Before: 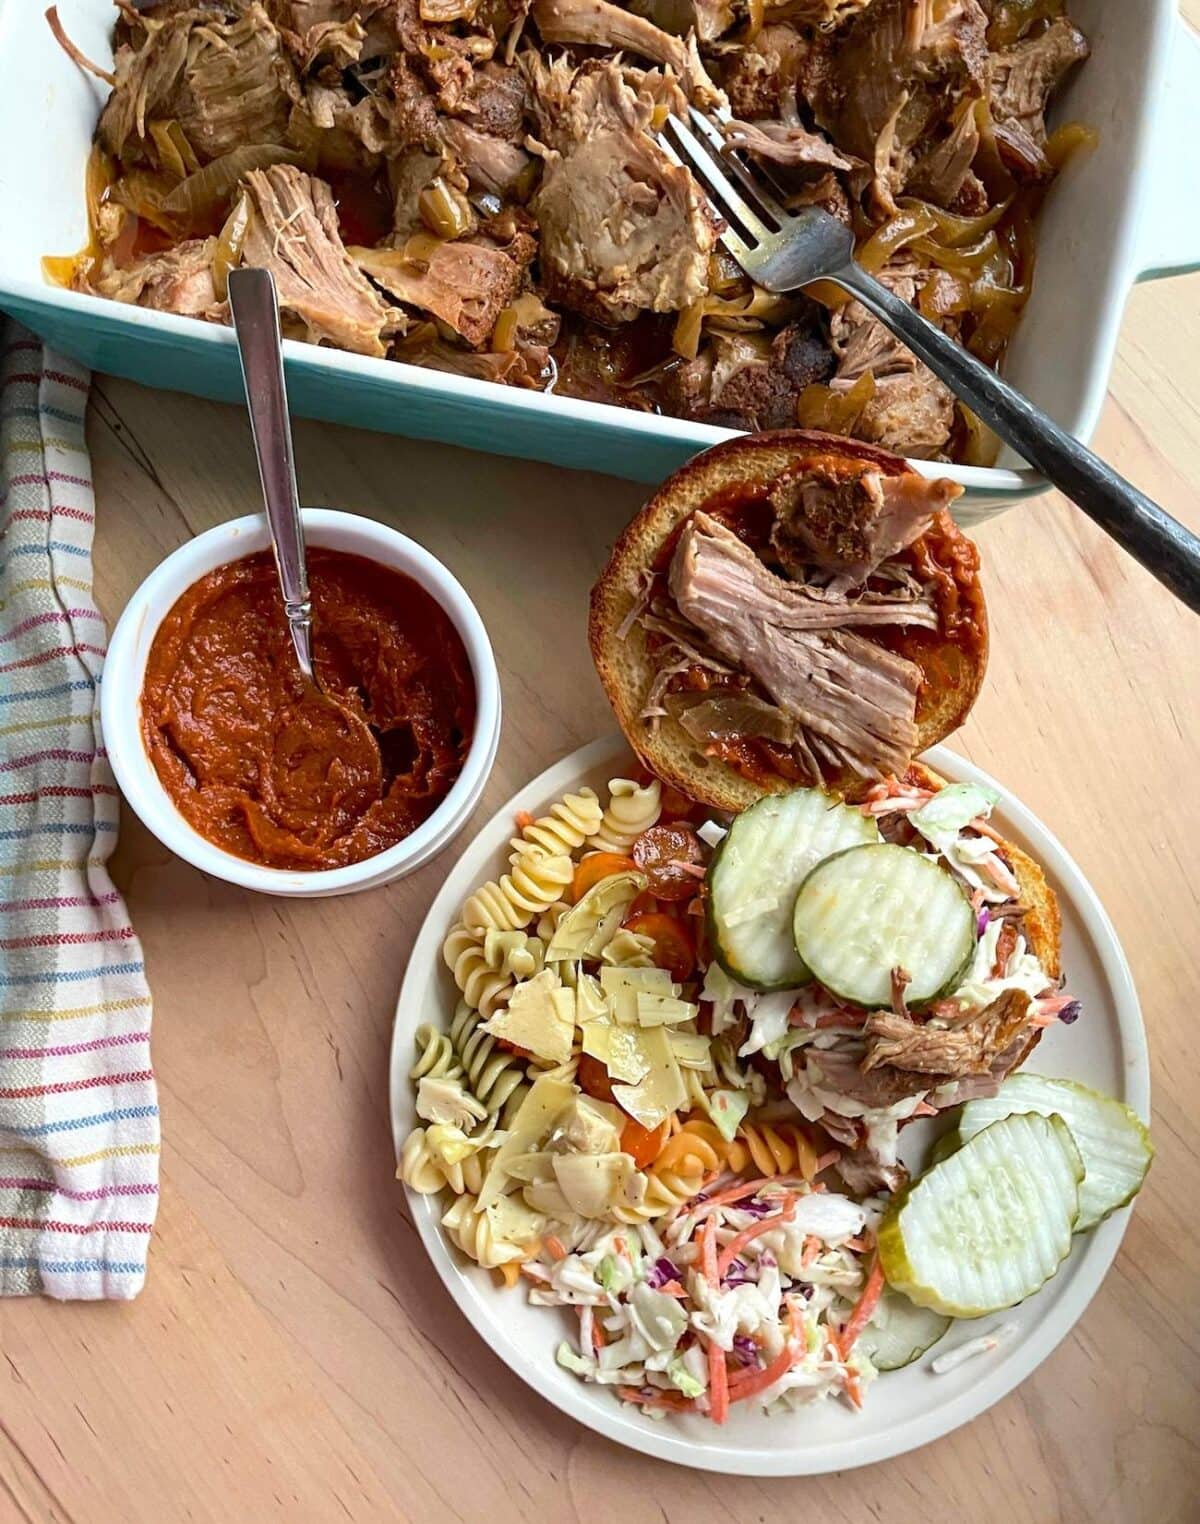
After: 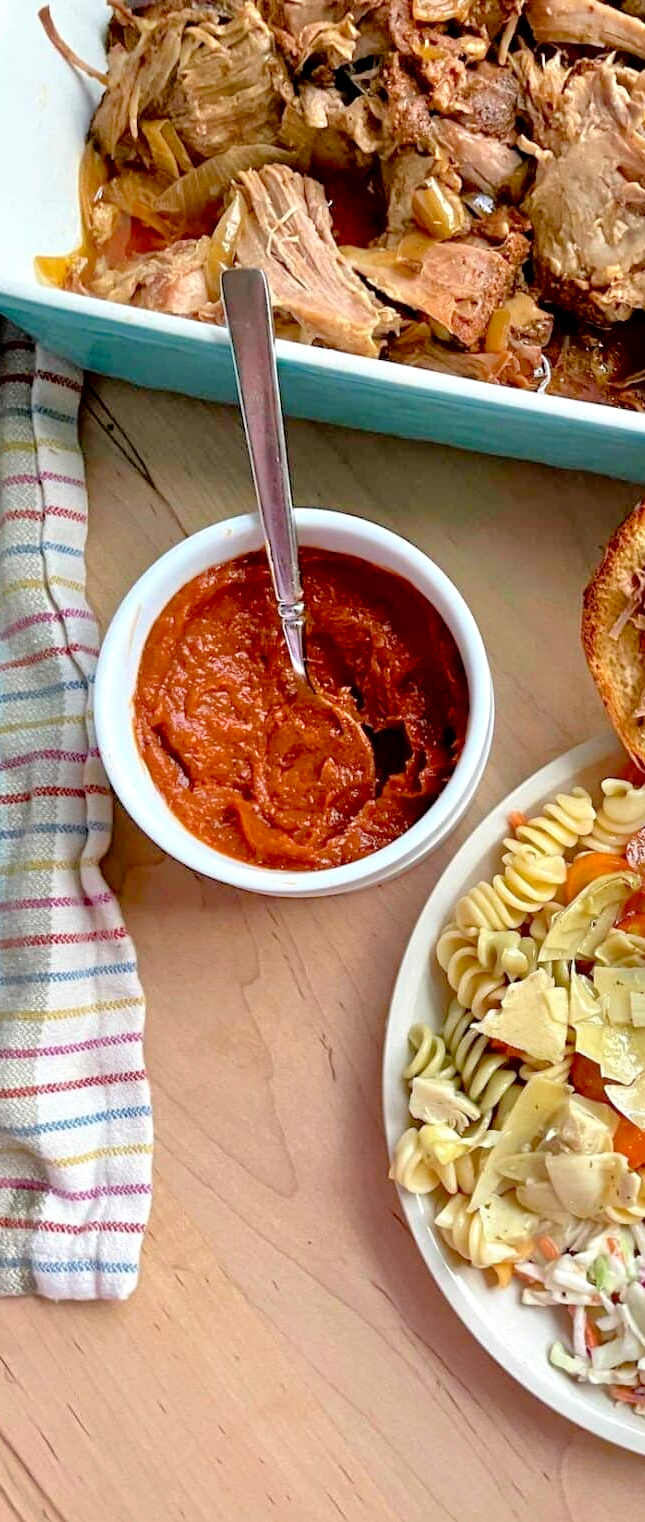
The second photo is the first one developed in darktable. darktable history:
exposure: black level correction 0.007, compensate highlight preservation false
crop: left 0.587%, right 45.588%, bottom 0.086%
tone equalizer: -7 EV 0.15 EV, -6 EV 0.6 EV, -5 EV 1.15 EV, -4 EV 1.33 EV, -3 EV 1.15 EV, -2 EV 0.6 EV, -1 EV 0.15 EV, mask exposure compensation -0.5 EV
